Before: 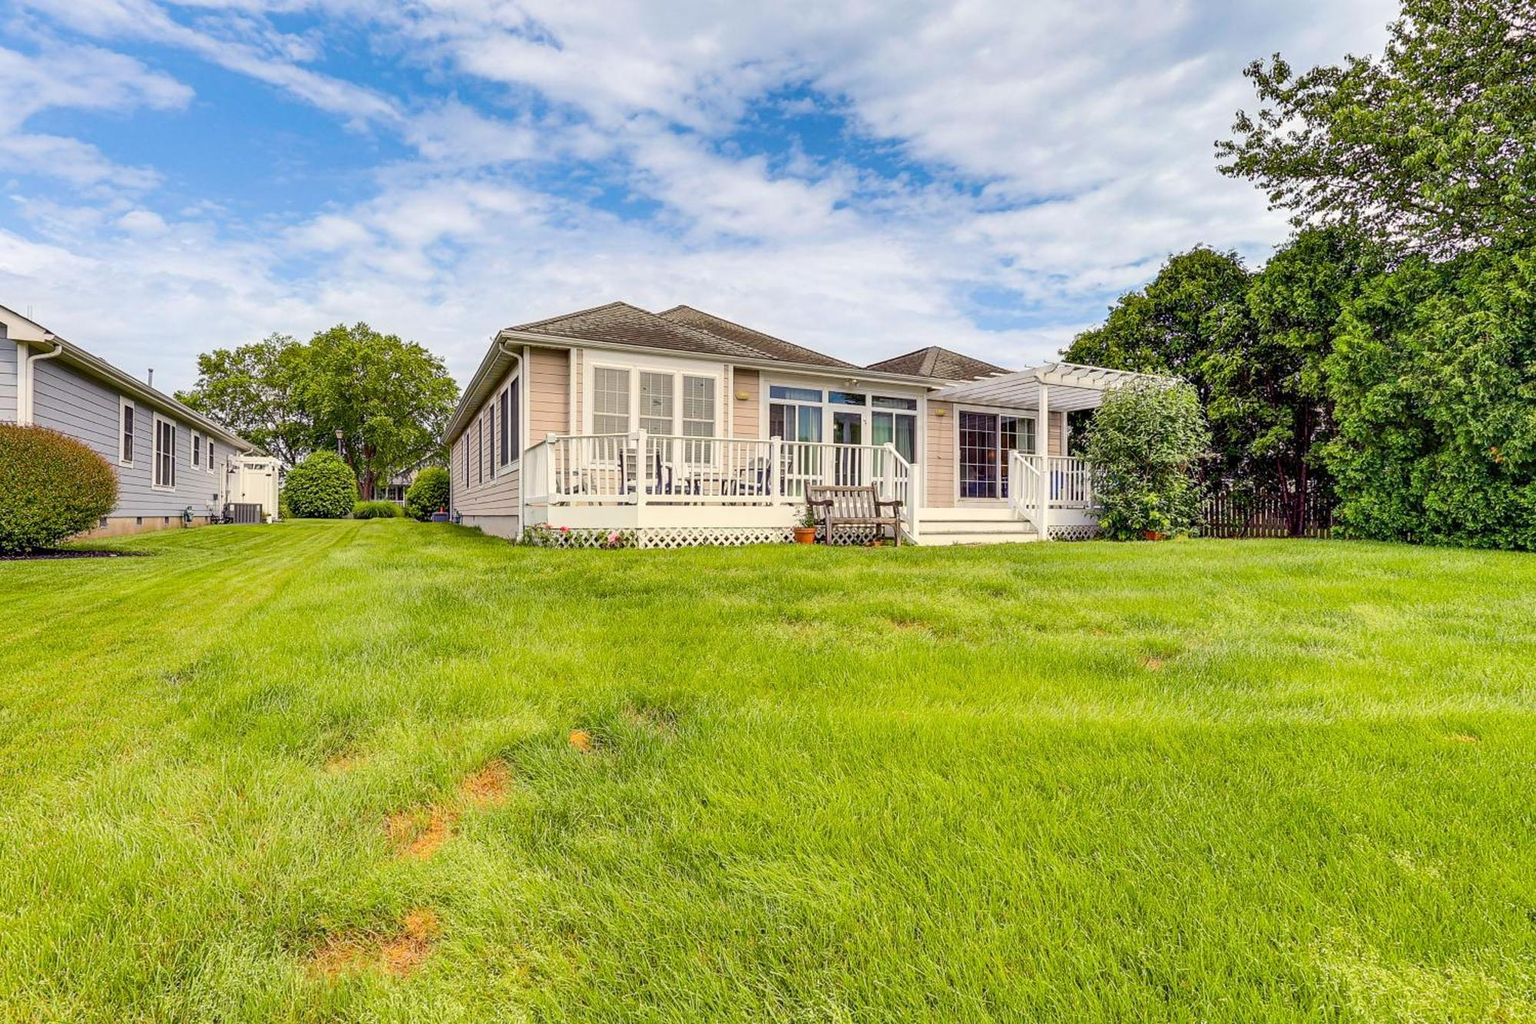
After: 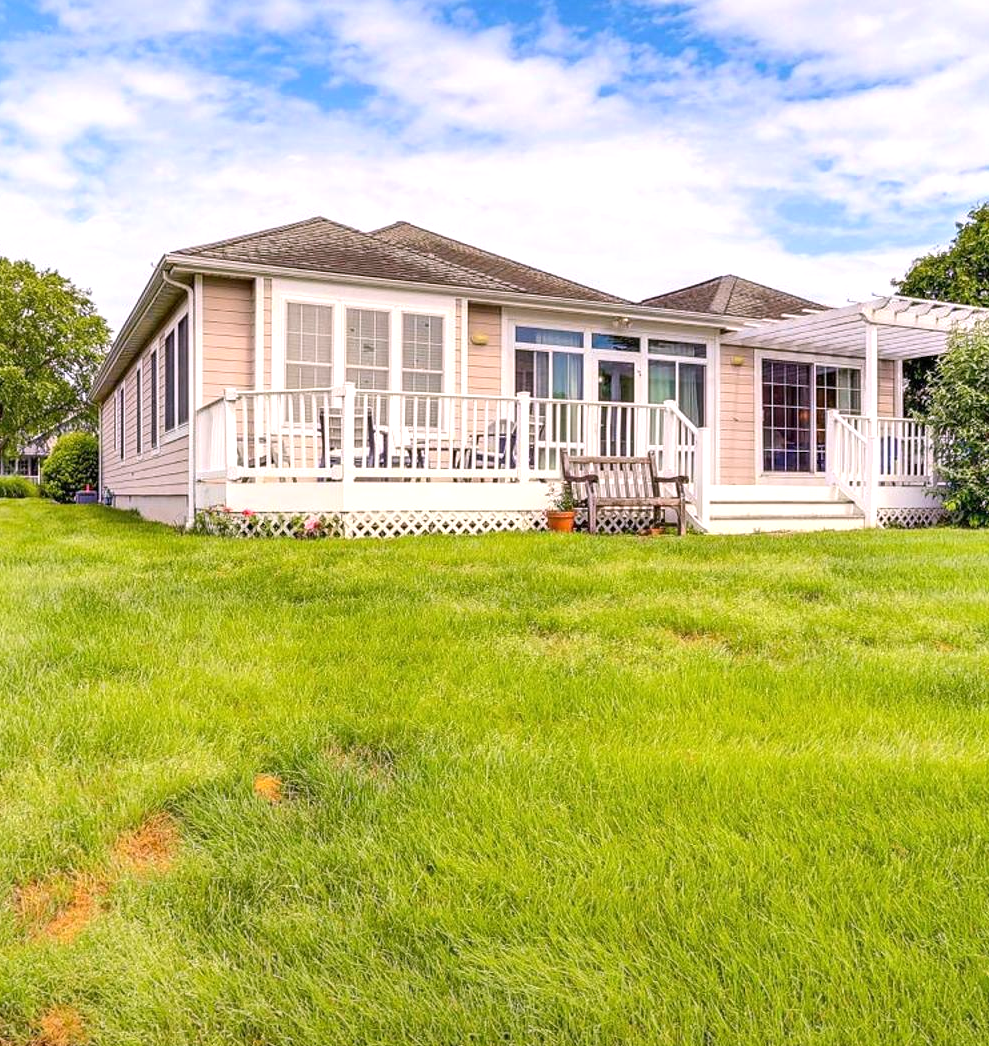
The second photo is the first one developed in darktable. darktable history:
exposure: exposure 0.4 EV, compensate highlight preservation false
graduated density: rotation -180°, offset 27.42
white balance: red 1.05, blue 1.072
crop and rotate: angle 0.02°, left 24.353%, top 13.219%, right 26.156%, bottom 8.224%
